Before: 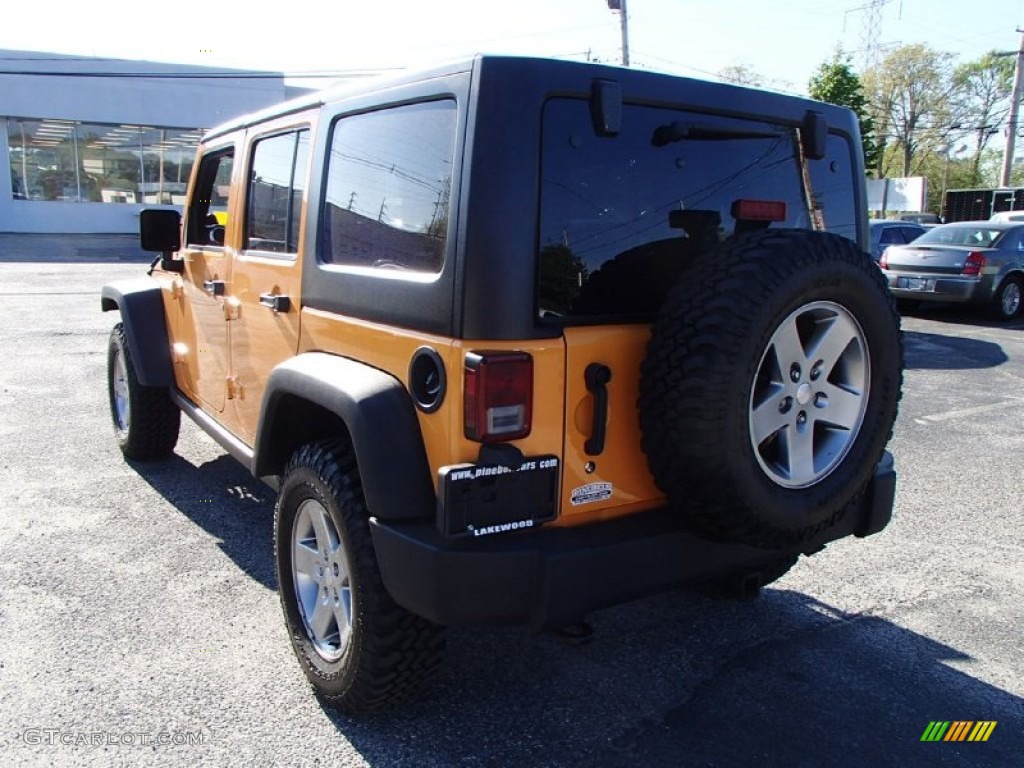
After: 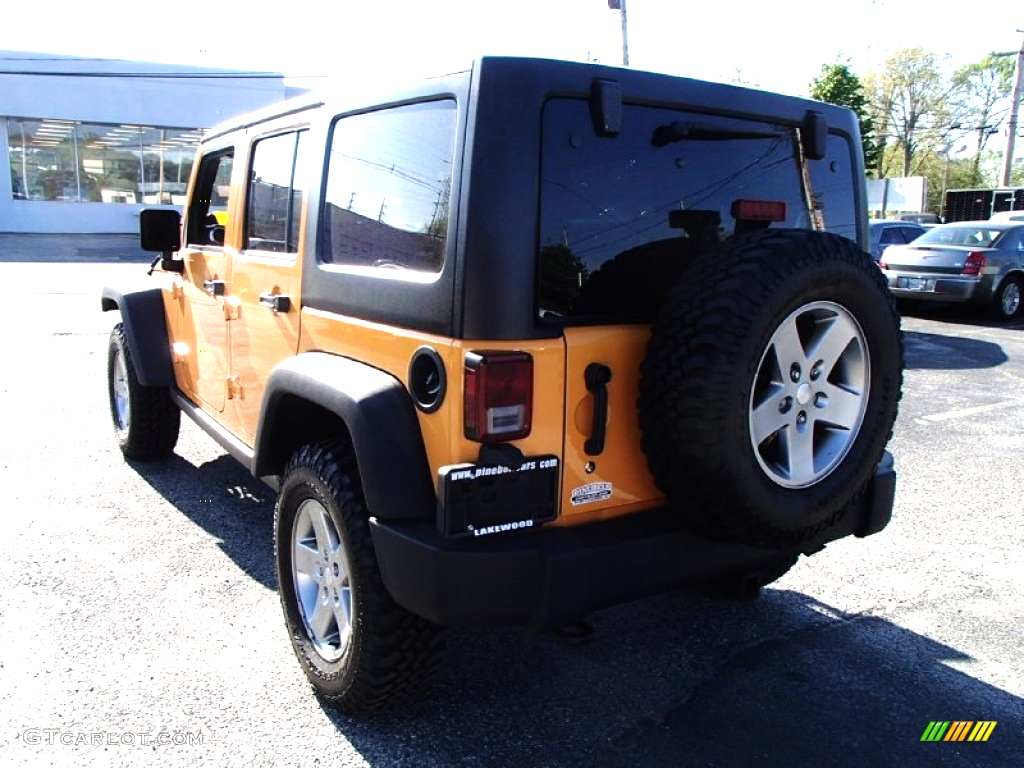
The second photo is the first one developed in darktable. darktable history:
tone equalizer: -8 EV -0.725 EV, -7 EV -0.677 EV, -6 EV -0.561 EV, -5 EV -0.383 EV, -3 EV 0.394 EV, -2 EV 0.6 EV, -1 EV 0.696 EV, +0 EV 0.761 EV
